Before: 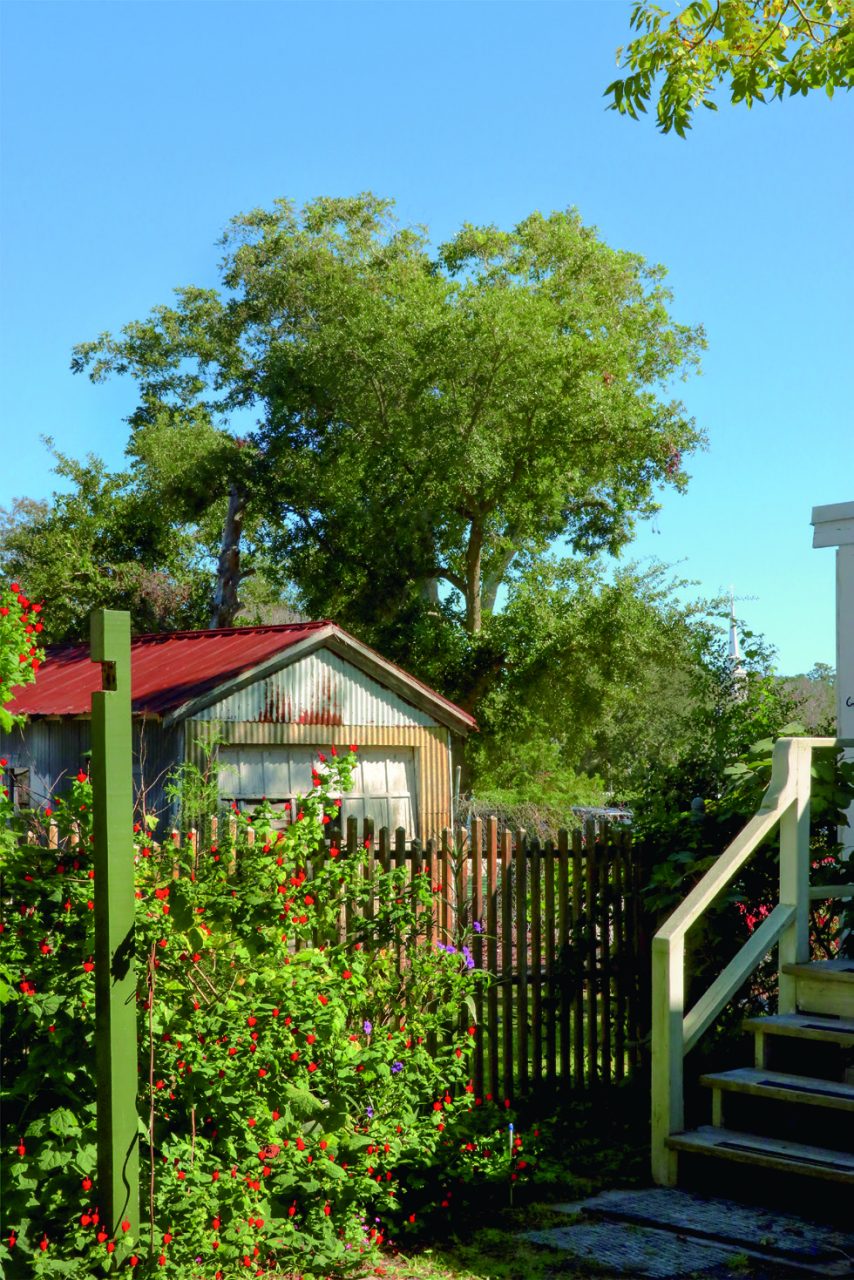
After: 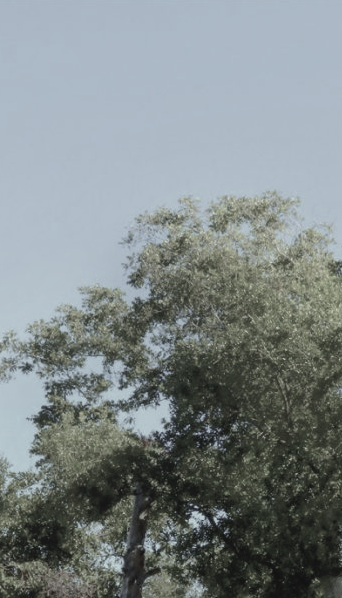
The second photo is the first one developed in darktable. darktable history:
crop and rotate: left 11.182%, top 0.12%, right 48.742%, bottom 53.119%
tone equalizer: -7 EV 0.114 EV, edges refinement/feathering 500, mask exposure compensation -1.57 EV, preserve details no
local contrast: highlights 70%, shadows 67%, detail 82%, midtone range 0.321
color correction: highlights b* -0.04, saturation 0.211
